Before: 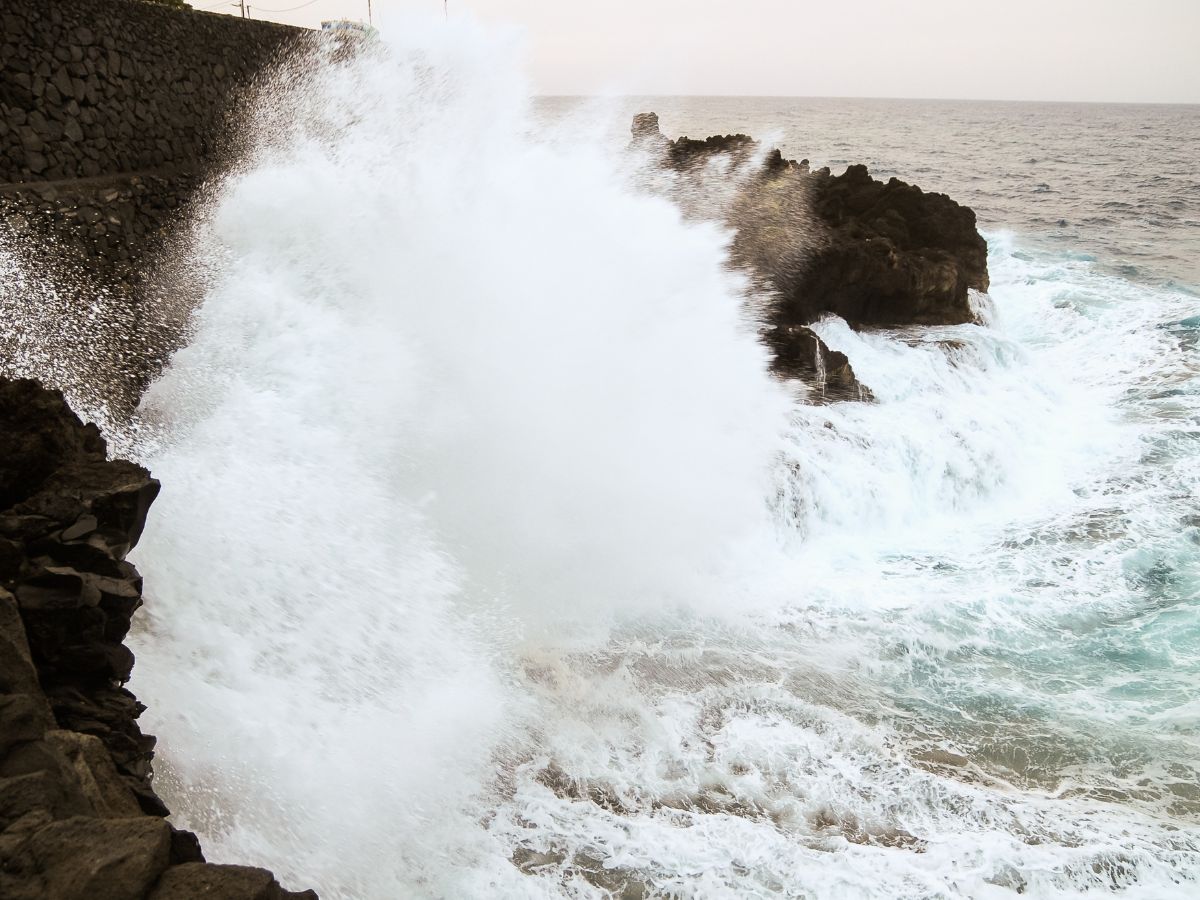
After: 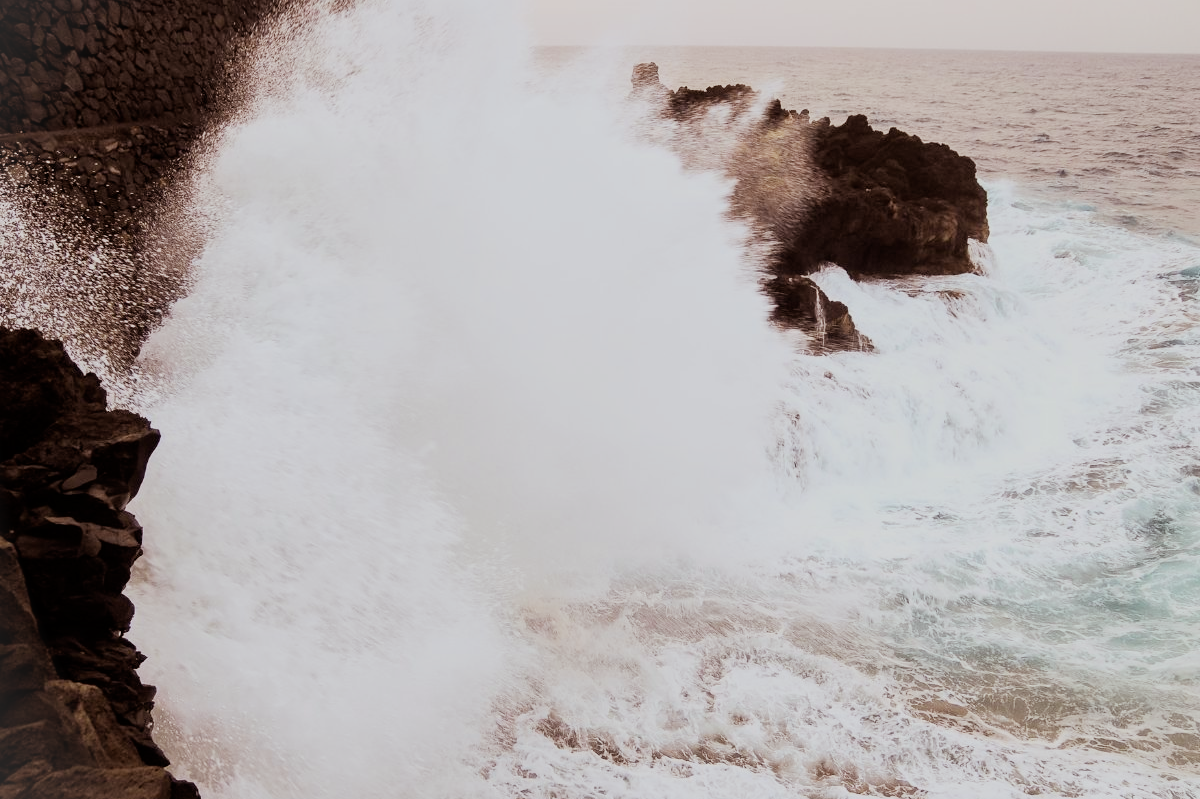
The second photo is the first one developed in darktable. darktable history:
rgb levels: mode RGB, independent channels, levels [[0, 0.474, 1], [0, 0.5, 1], [0, 0.5, 1]]
exposure: compensate exposure bias true, compensate highlight preservation false
vignetting: fall-off start 100%, brightness 0.05, saturation 0
crop and rotate: top 5.609%, bottom 5.609%
filmic rgb: black relative exposure -7.65 EV, white relative exposure 4.56 EV, hardness 3.61, contrast 1.05
